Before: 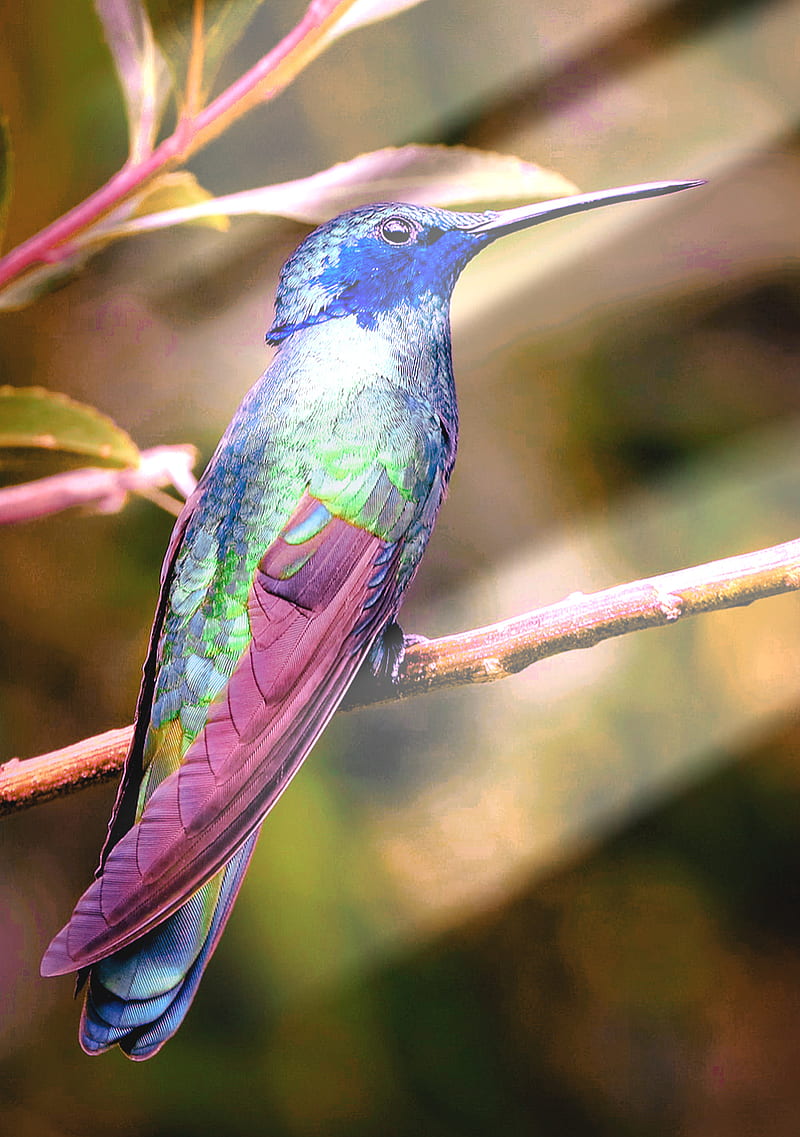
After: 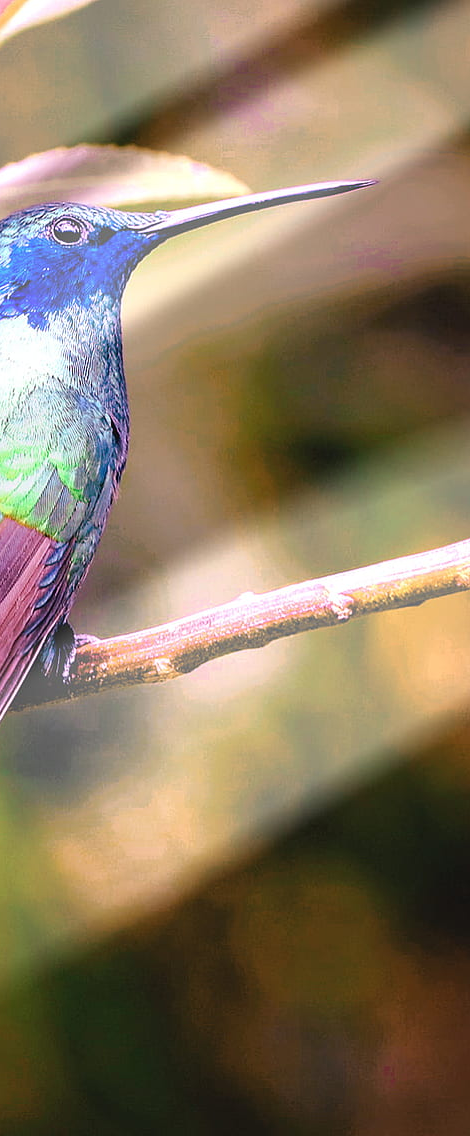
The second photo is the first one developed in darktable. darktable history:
crop: left 41.141%
